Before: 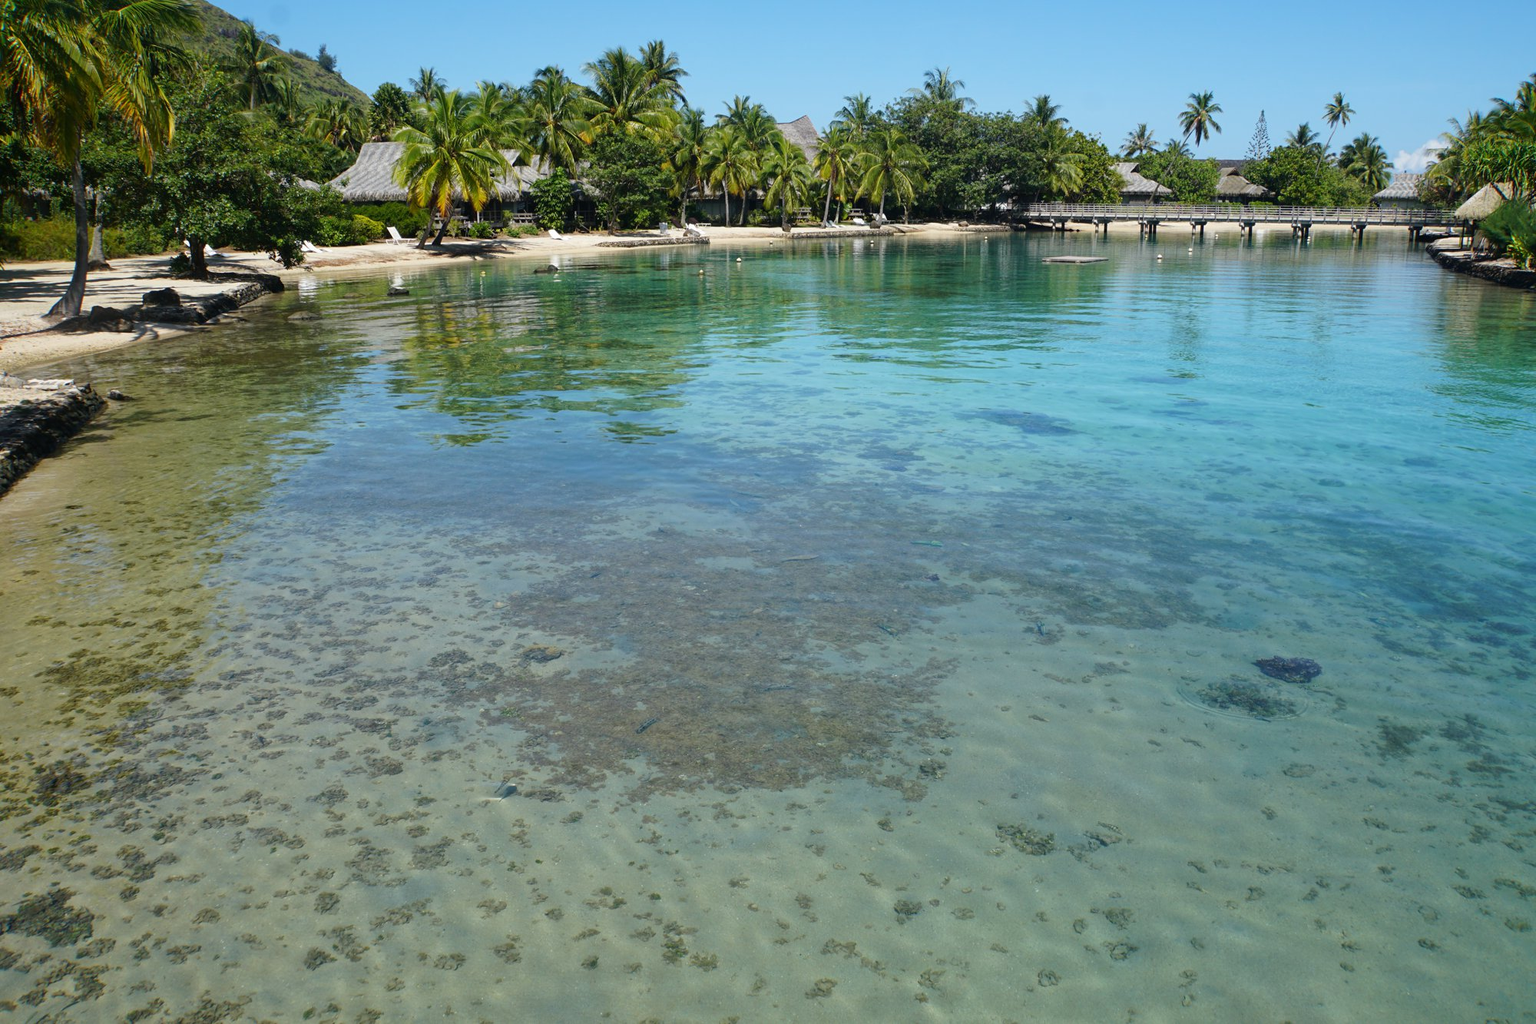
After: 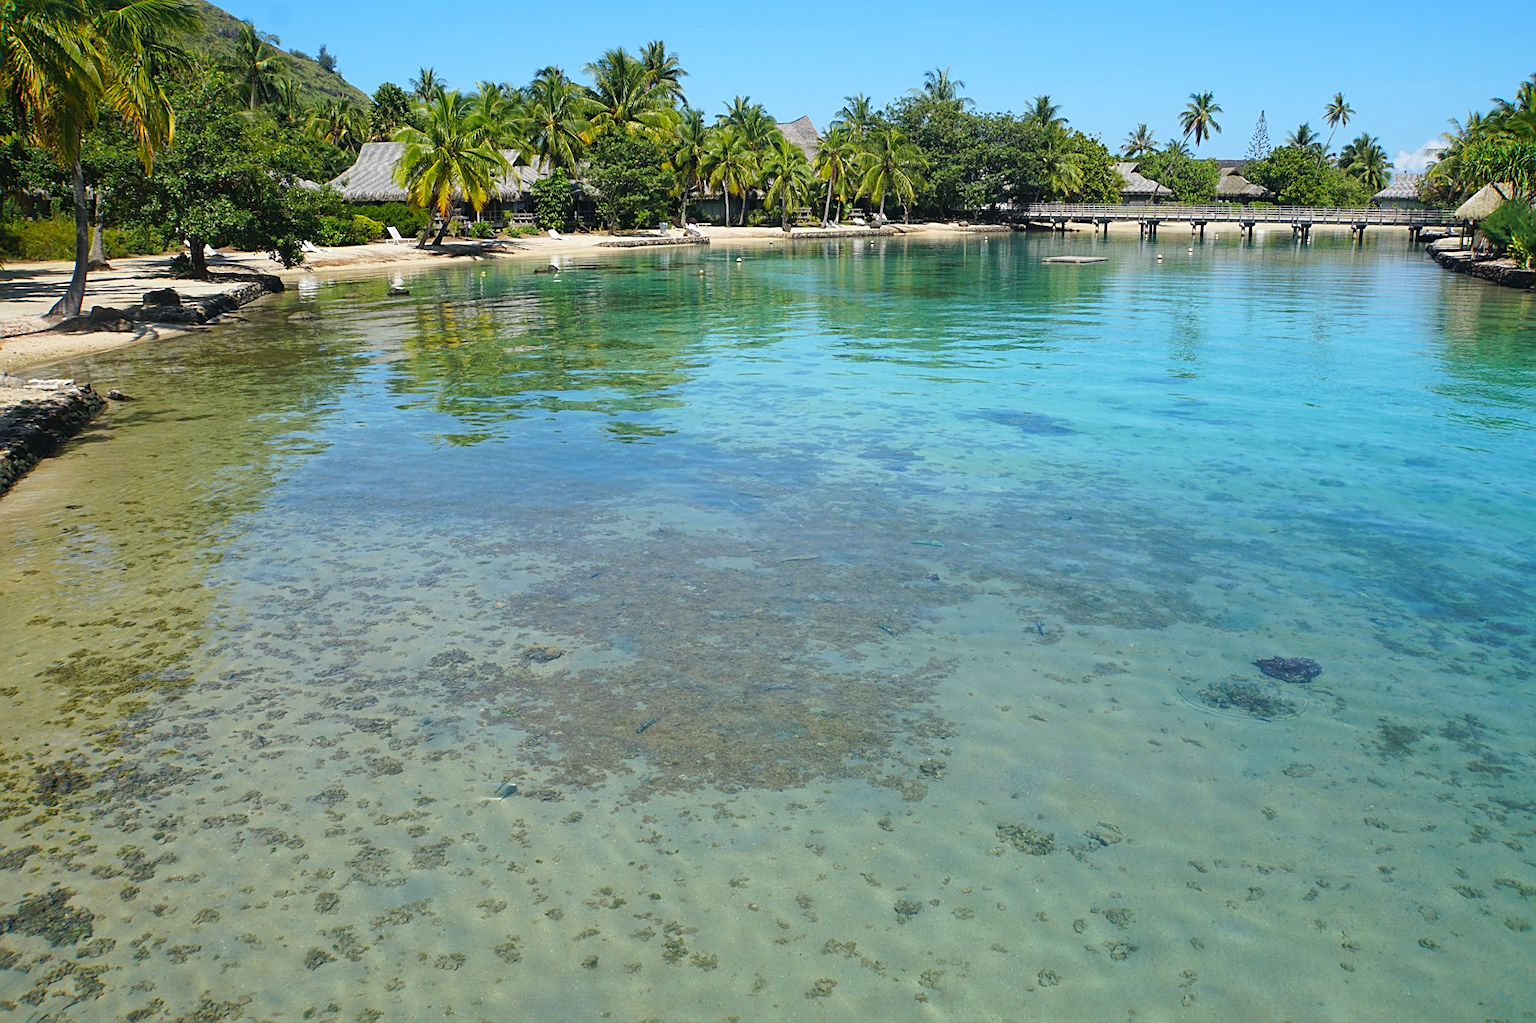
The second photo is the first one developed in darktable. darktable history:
sharpen: on, module defaults
contrast brightness saturation: brightness 0.09, saturation 0.19
